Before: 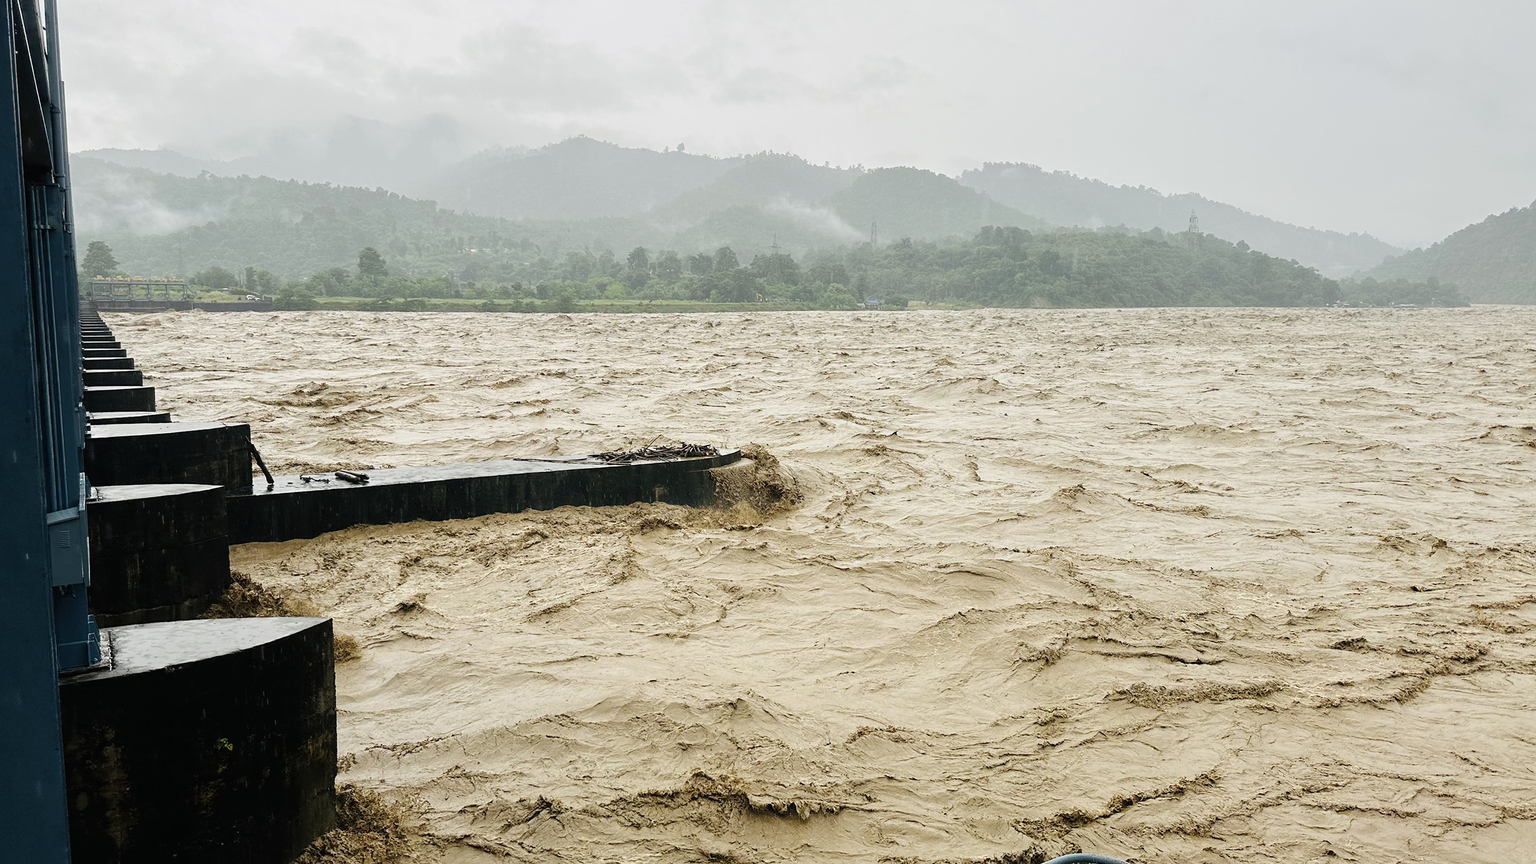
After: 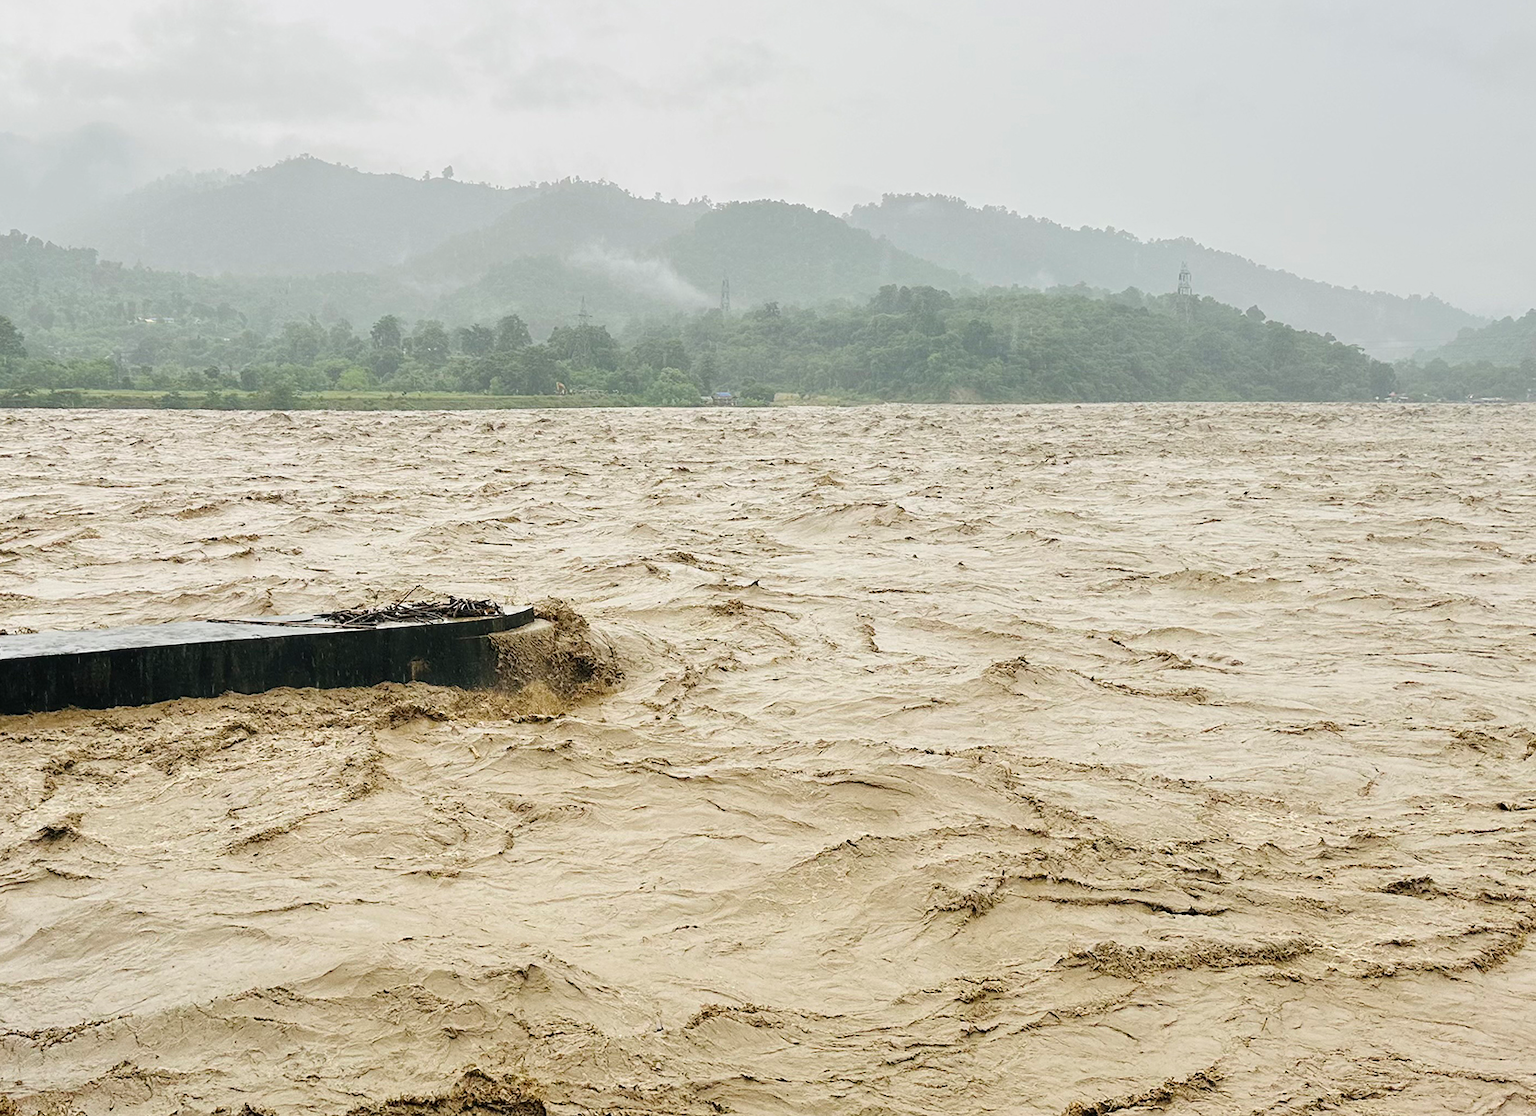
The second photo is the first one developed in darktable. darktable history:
crop and rotate: left 24.08%, top 3.299%, right 6.308%, bottom 6.701%
